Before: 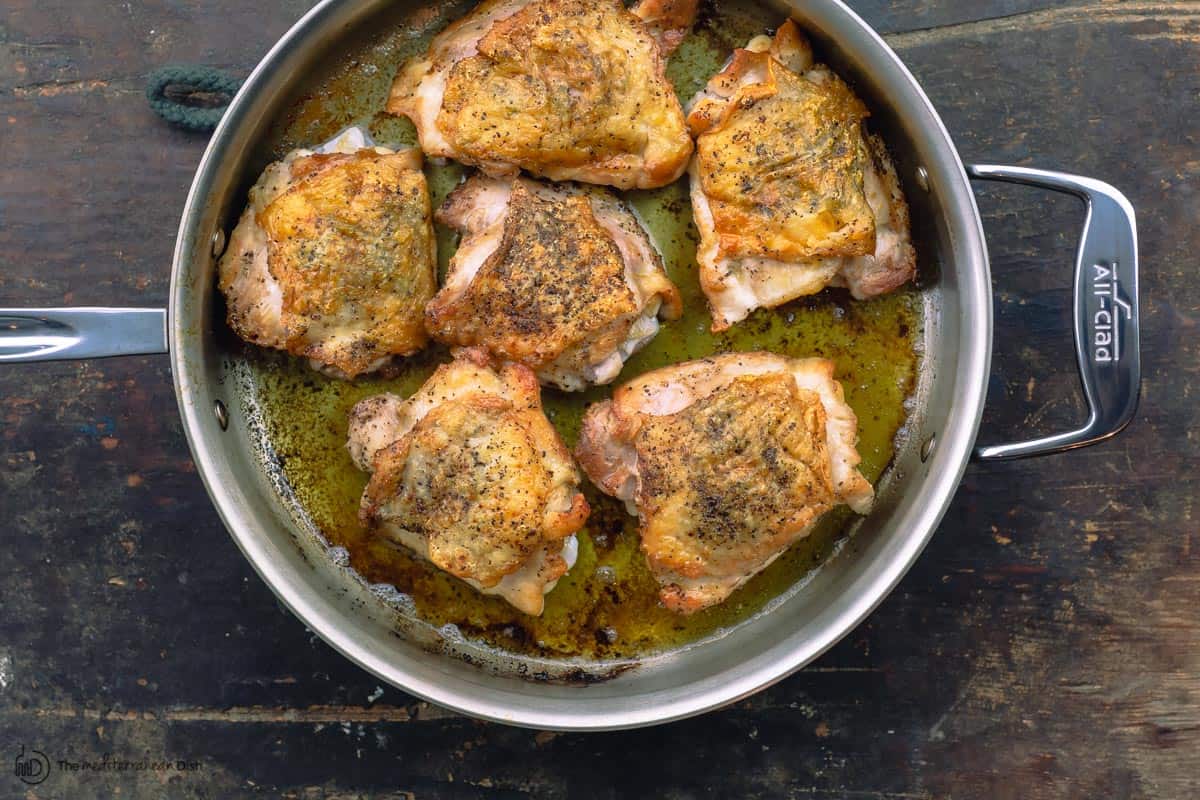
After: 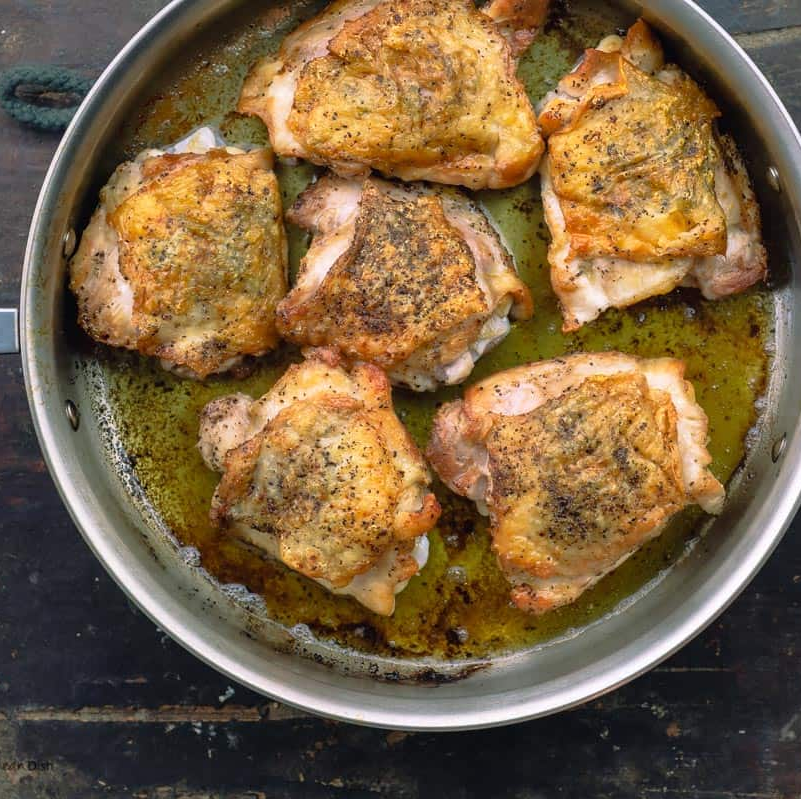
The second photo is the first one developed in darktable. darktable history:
crop and rotate: left 12.475%, right 20.759%
tone equalizer: on, module defaults
